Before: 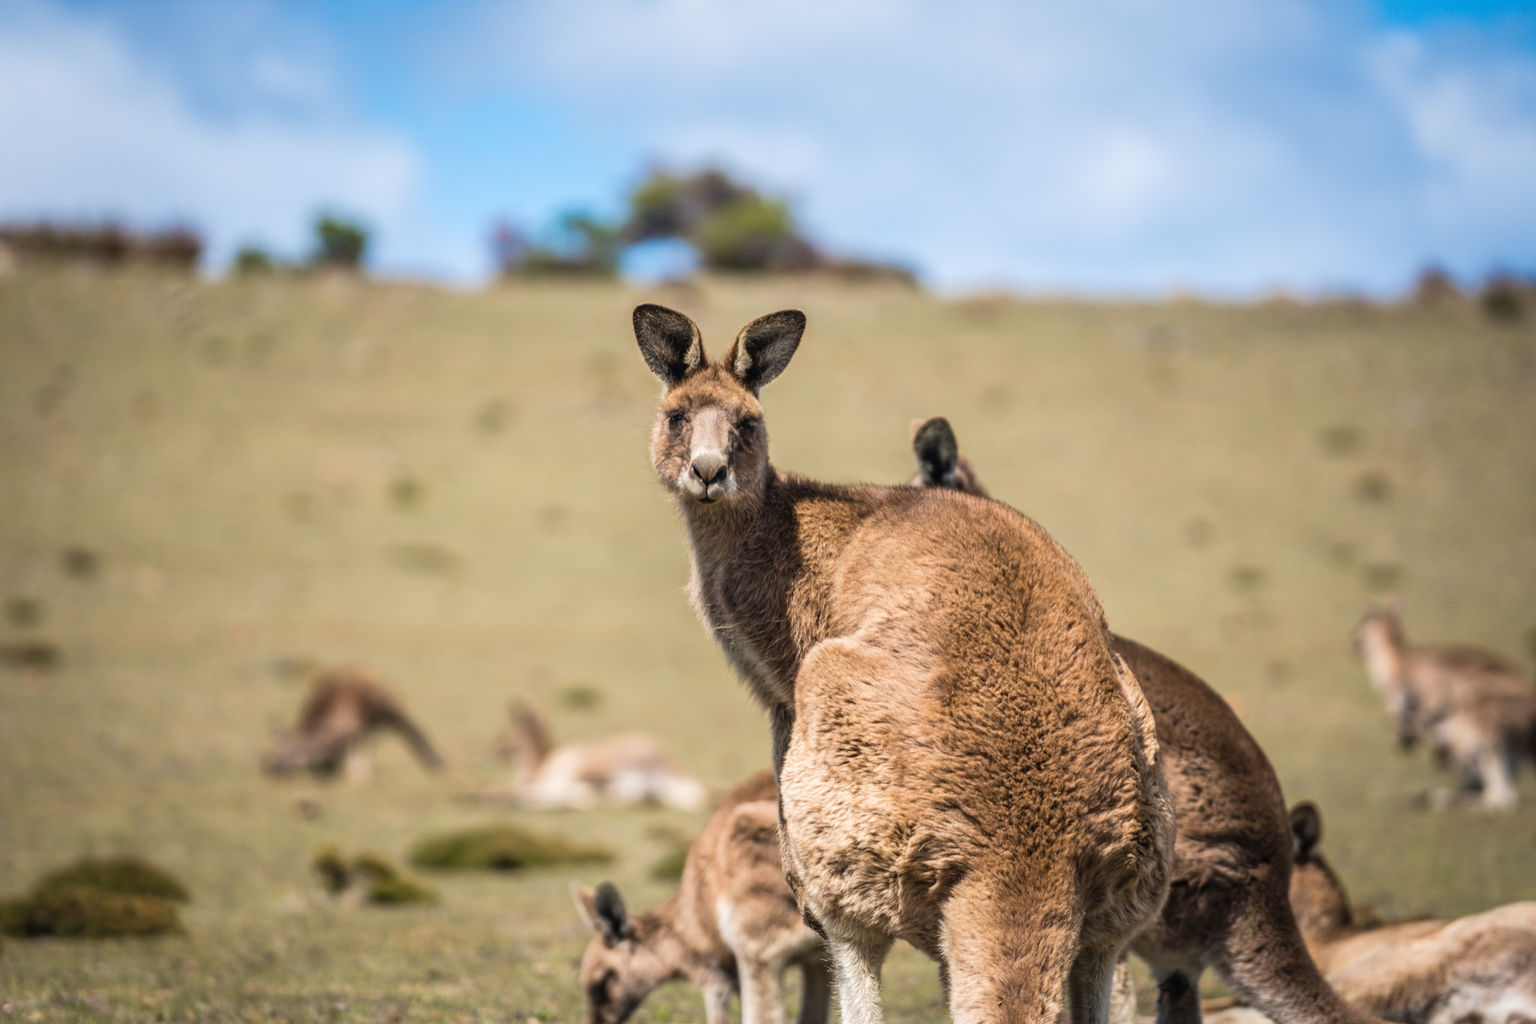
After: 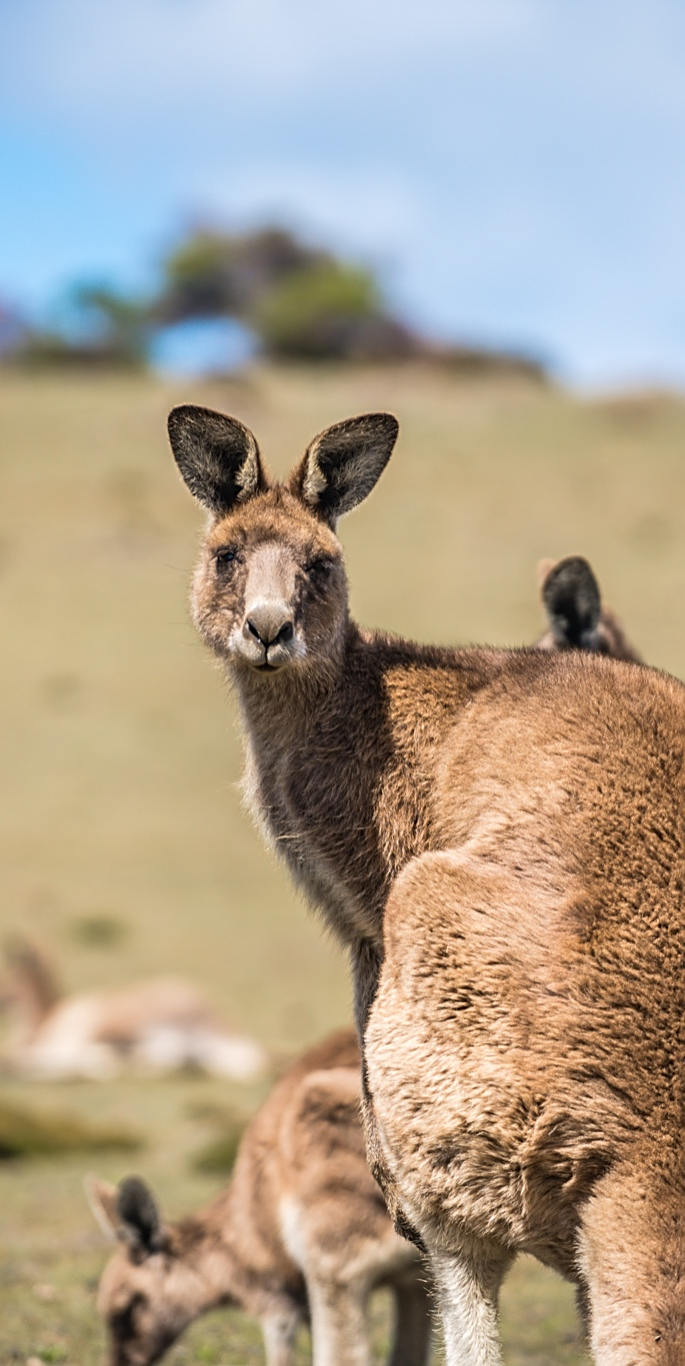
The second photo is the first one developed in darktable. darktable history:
crop: left 33.053%, right 33.388%
sharpen: on, module defaults
